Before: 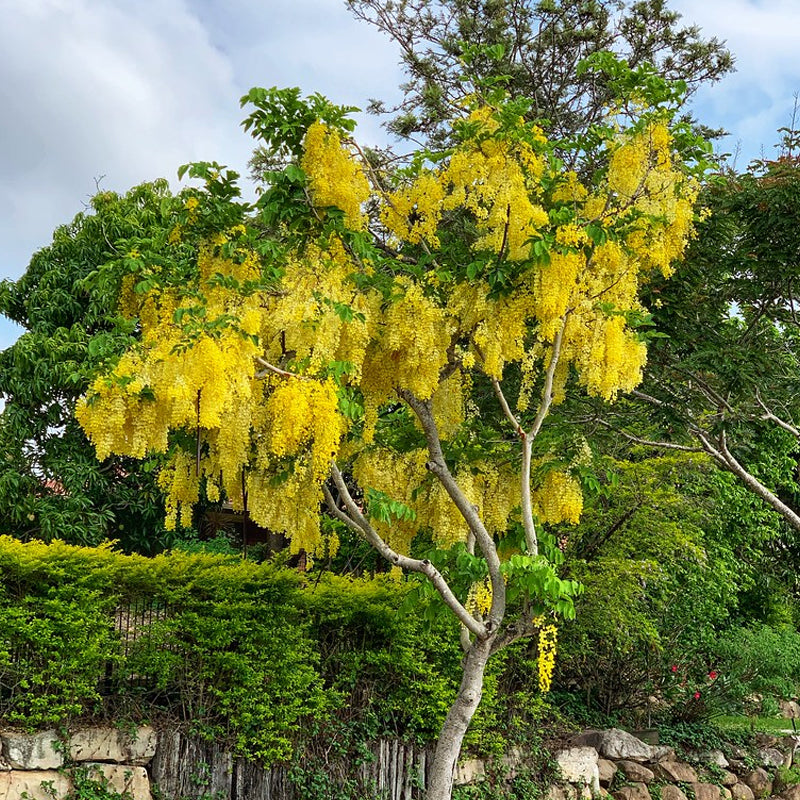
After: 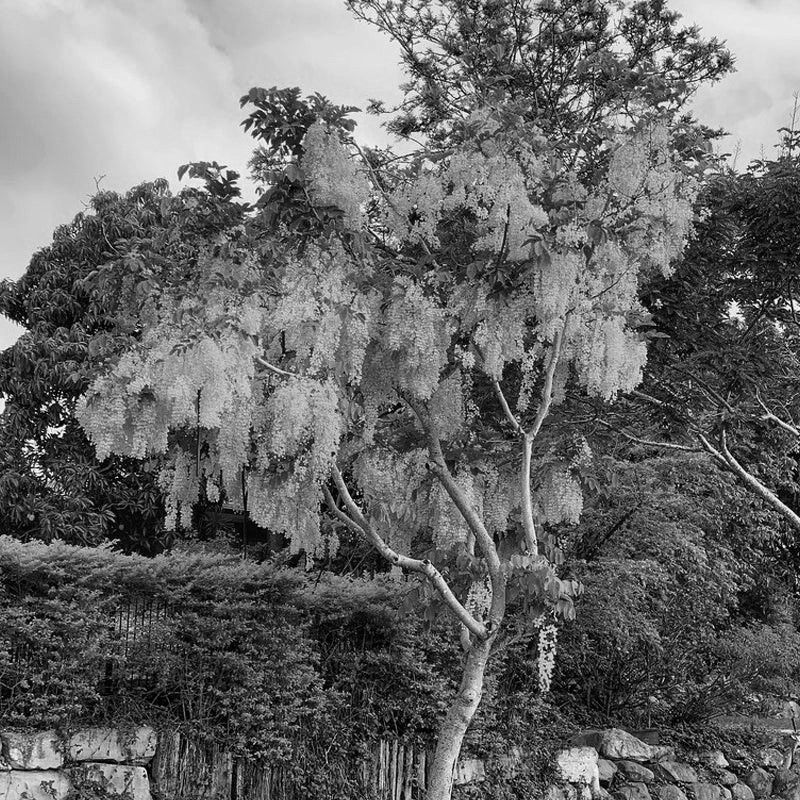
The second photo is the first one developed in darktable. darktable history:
color calibration: output gray [0.22, 0.42, 0.37, 0], gray › normalize channels true, illuminant same as pipeline (D50), adaptation XYZ, x 0.346, y 0.359, gamut compression 0
shadows and highlights: shadows 25, highlights -48, soften with gaussian
